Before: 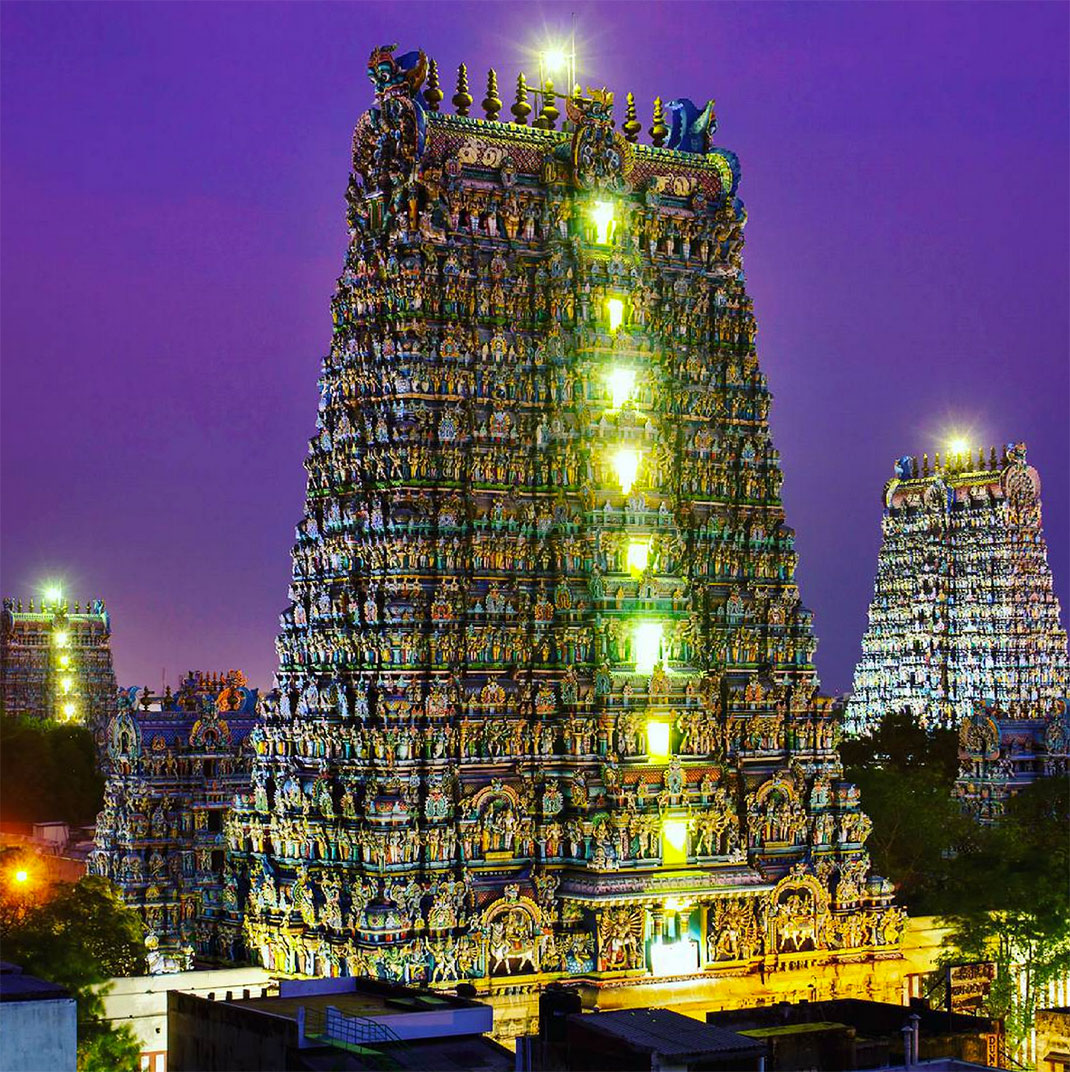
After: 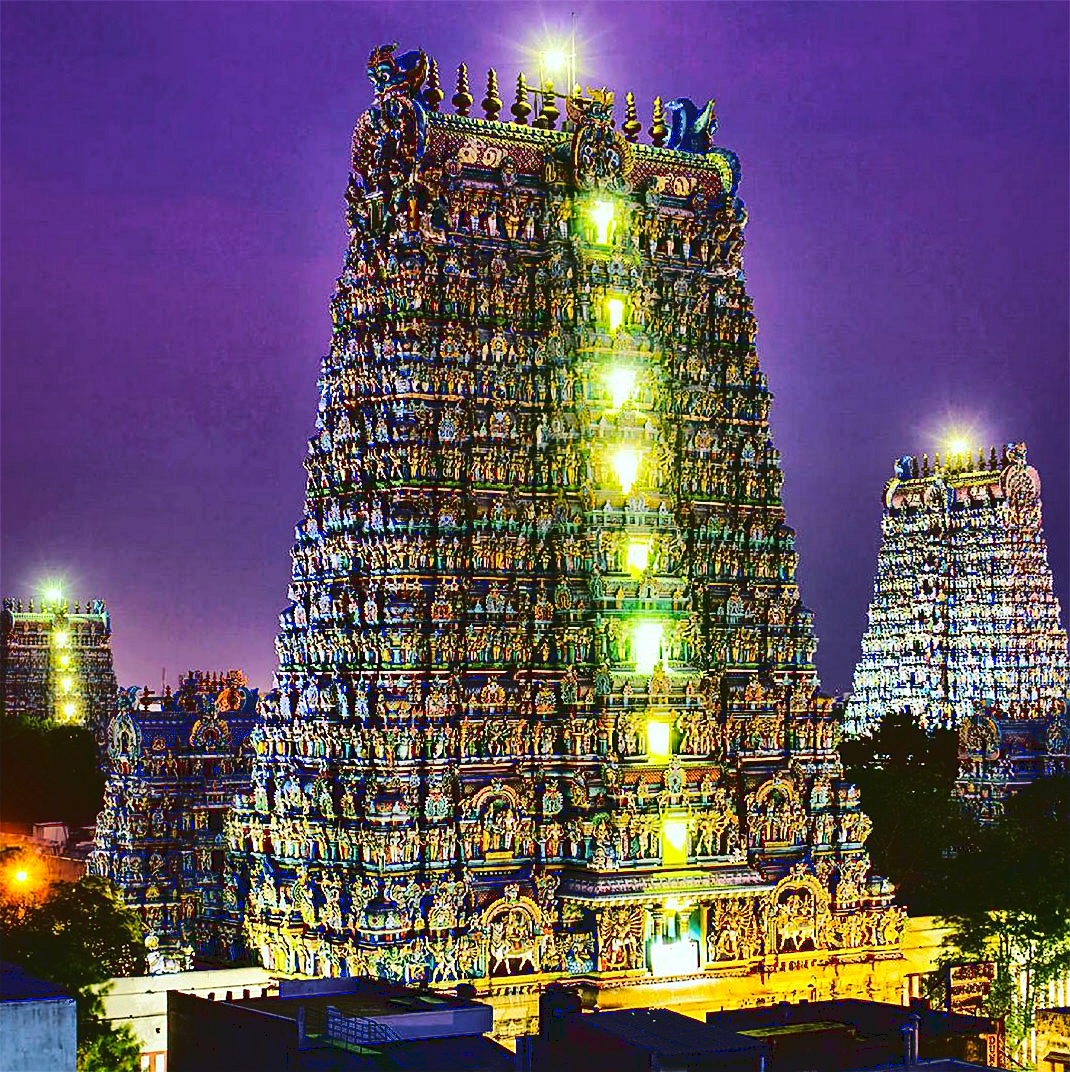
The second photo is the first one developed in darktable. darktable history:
tone curve: curves: ch0 [(0, 0) (0.003, 0.084) (0.011, 0.084) (0.025, 0.084) (0.044, 0.084) (0.069, 0.085) (0.1, 0.09) (0.136, 0.1) (0.177, 0.119) (0.224, 0.144) (0.277, 0.205) (0.335, 0.298) (0.399, 0.417) (0.468, 0.525) (0.543, 0.631) (0.623, 0.72) (0.709, 0.8) (0.801, 0.867) (0.898, 0.934) (1, 1)], color space Lab, linked channels, preserve colors none
sharpen: amount 0.493
